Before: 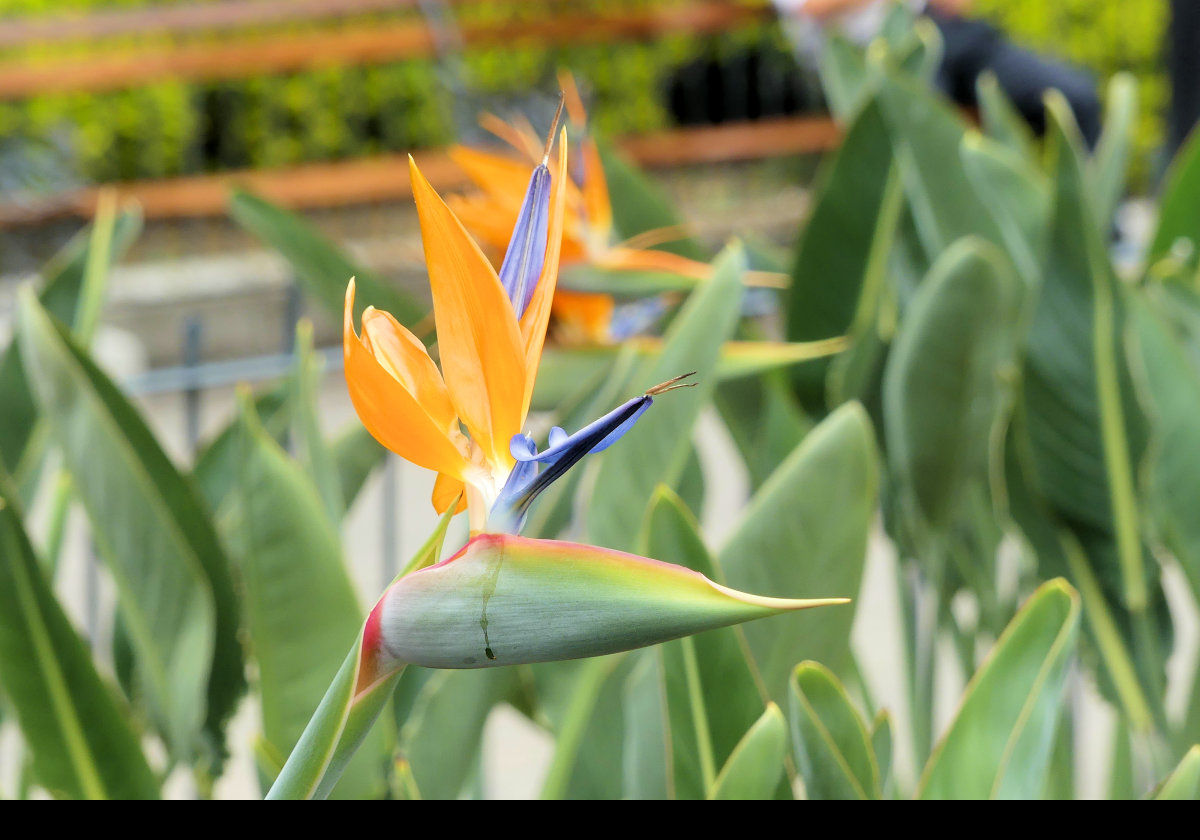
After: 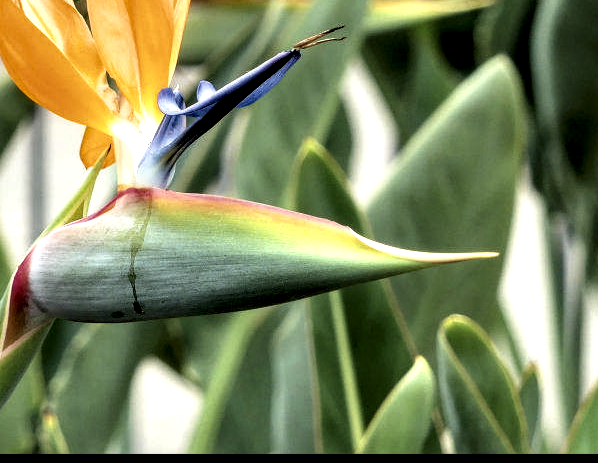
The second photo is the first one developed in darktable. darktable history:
levels: levels [0.101, 0.578, 0.953]
crop: left 29.34%, top 41.292%, right 20.765%, bottom 3.476%
local contrast: highlights 81%, shadows 57%, detail 174%, midtone range 0.605
